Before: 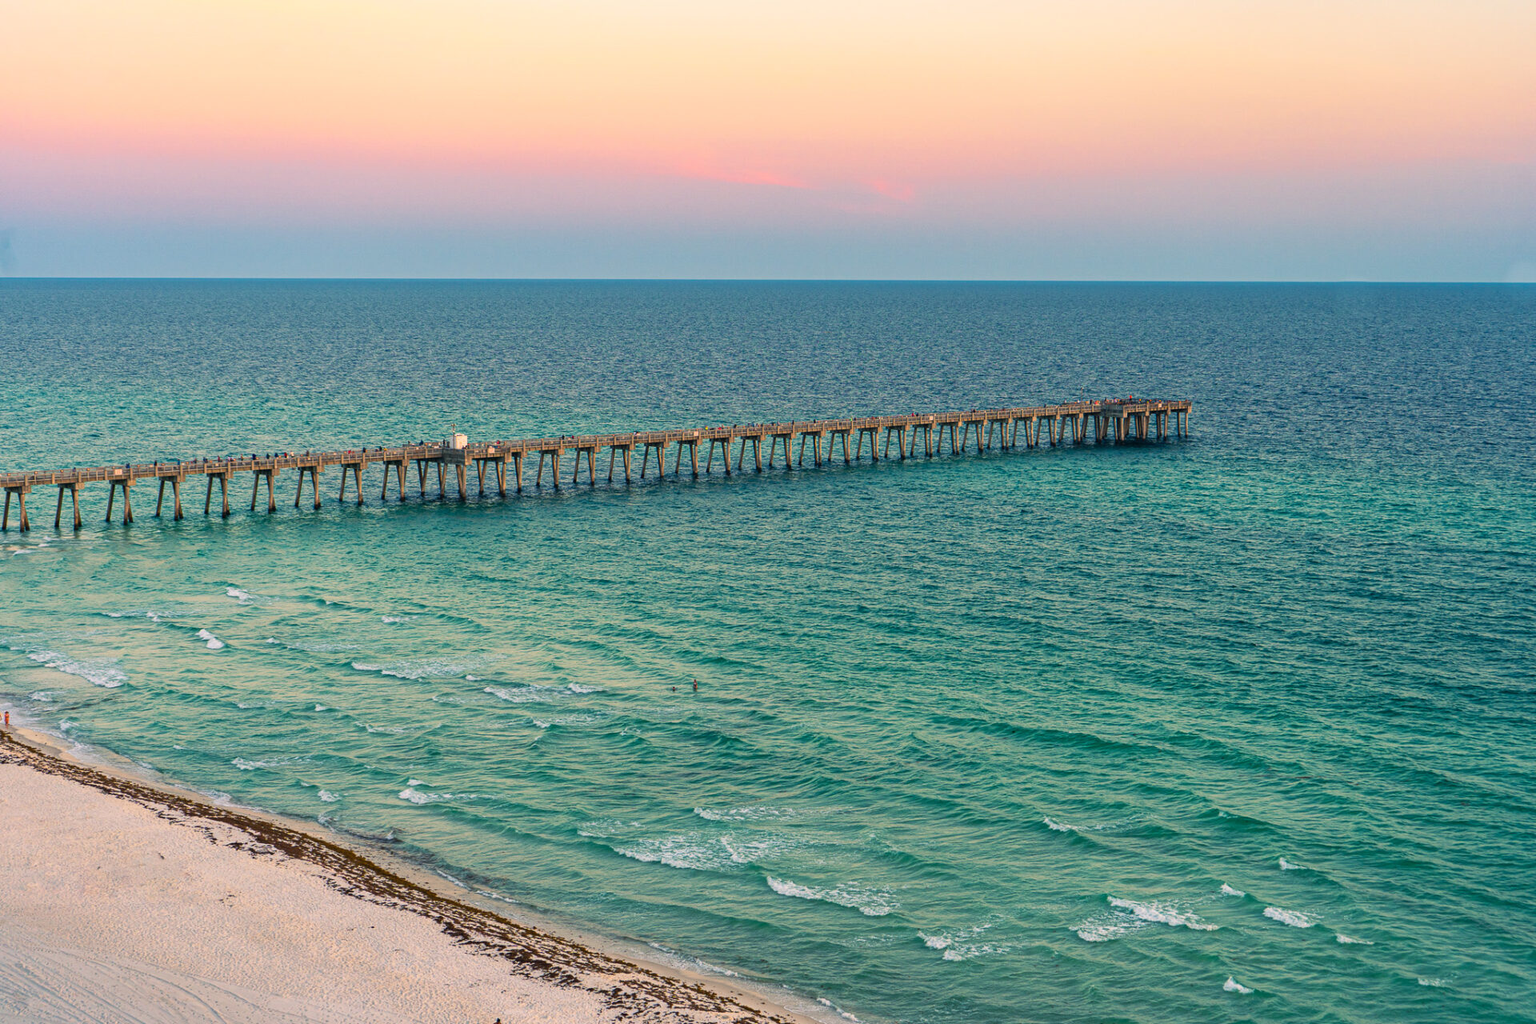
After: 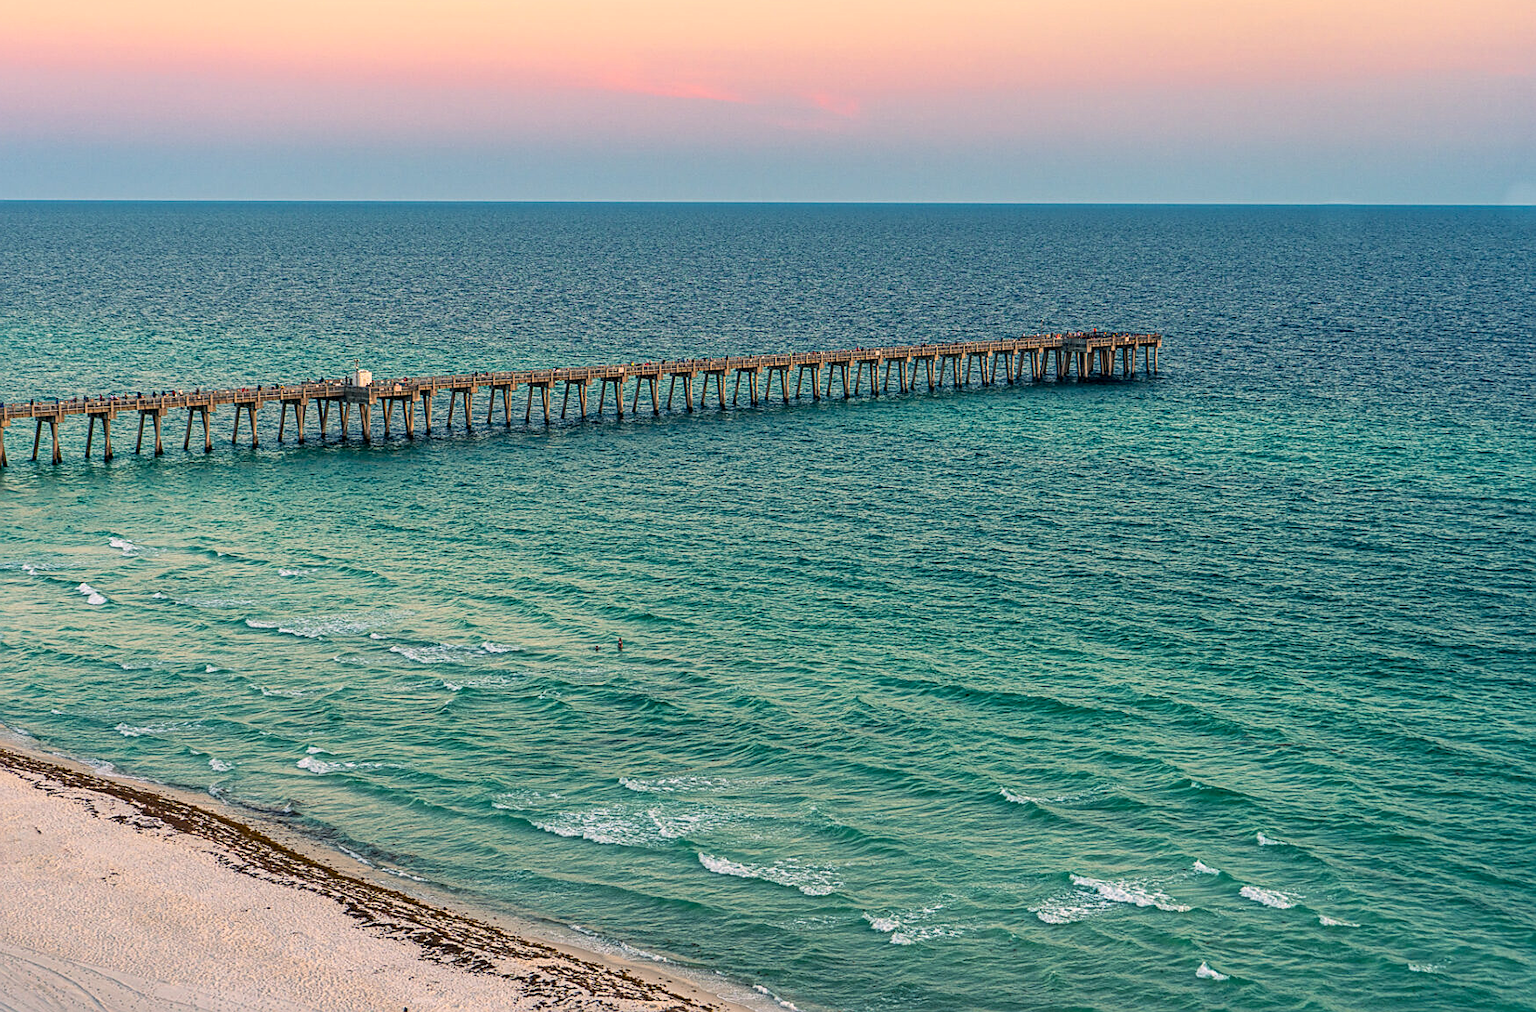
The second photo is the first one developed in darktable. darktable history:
local contrast: on, module defaults
sharpen: on, module defaults
crop and rotate: left 8.262%, top 9.226%
